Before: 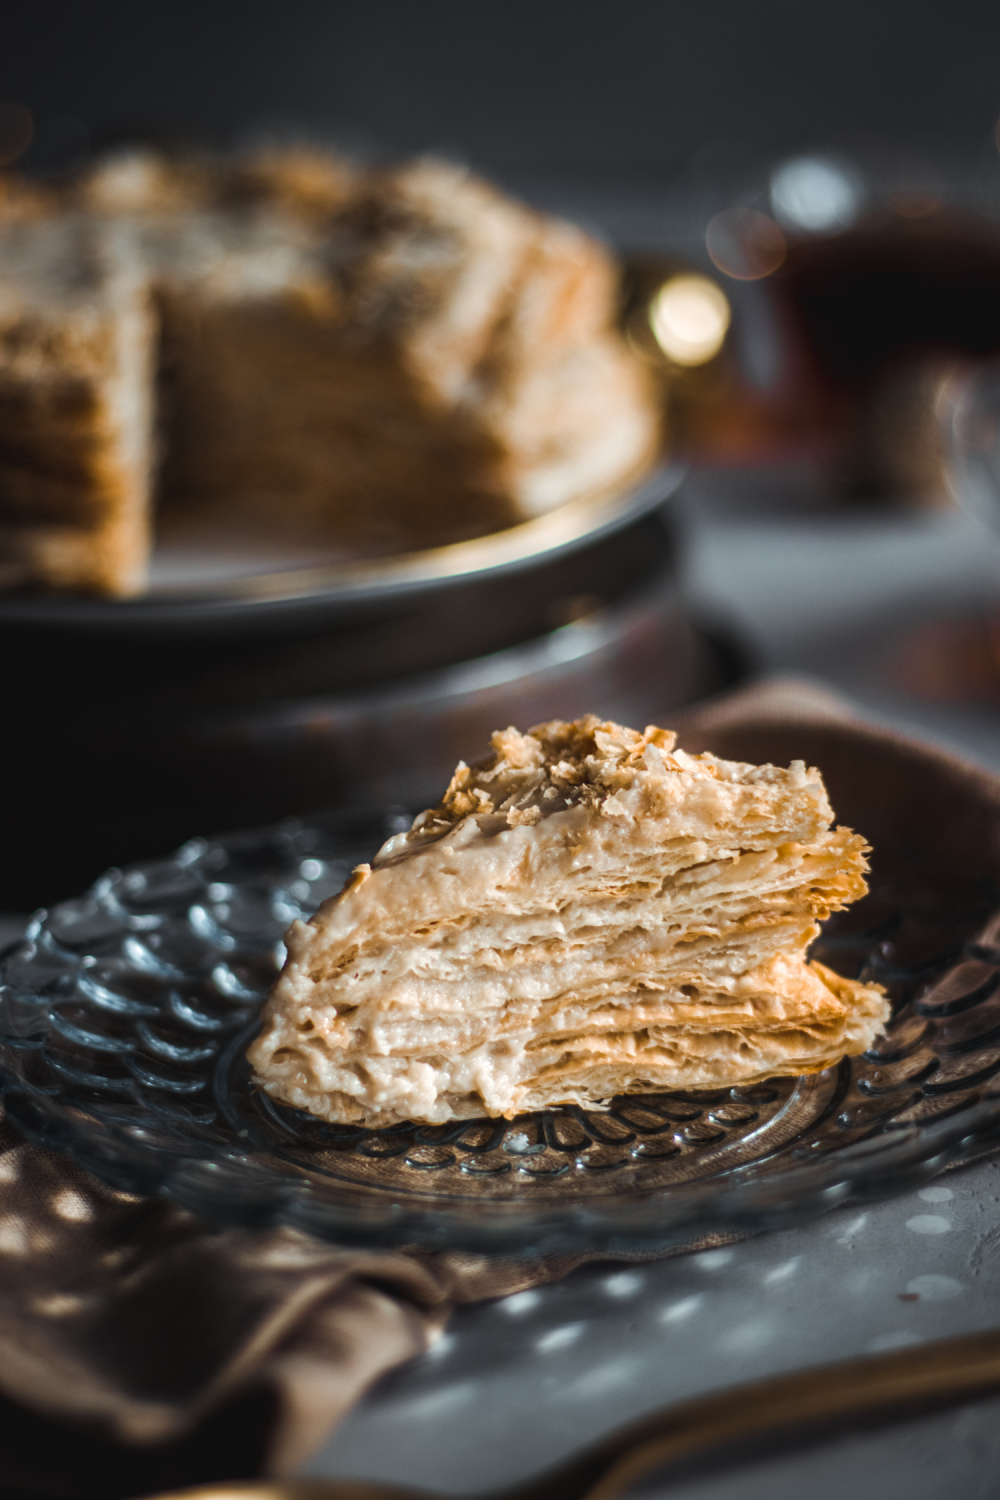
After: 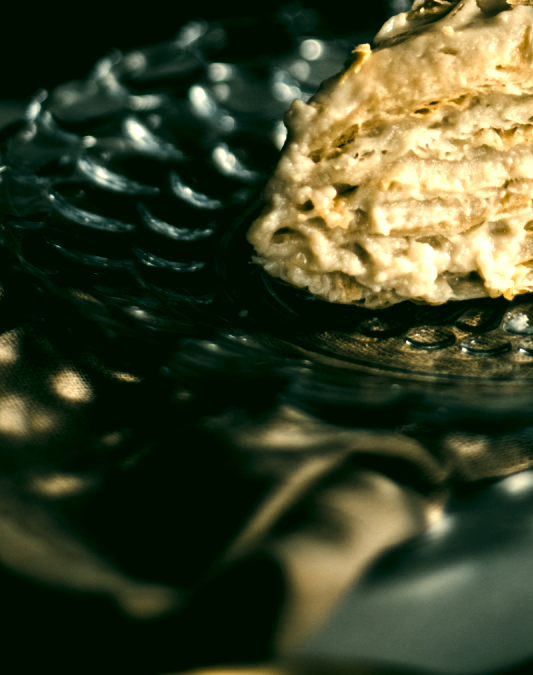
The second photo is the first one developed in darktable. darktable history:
crop and rotate: top 54.778%, right 46.61%, bottom 0.159%
levels: levels [0.129, 0.519, 0.867]
color correction: highlights a* 5.3, highlights b* 24.26, shadows a* -15.58, shadows b* 4.02
